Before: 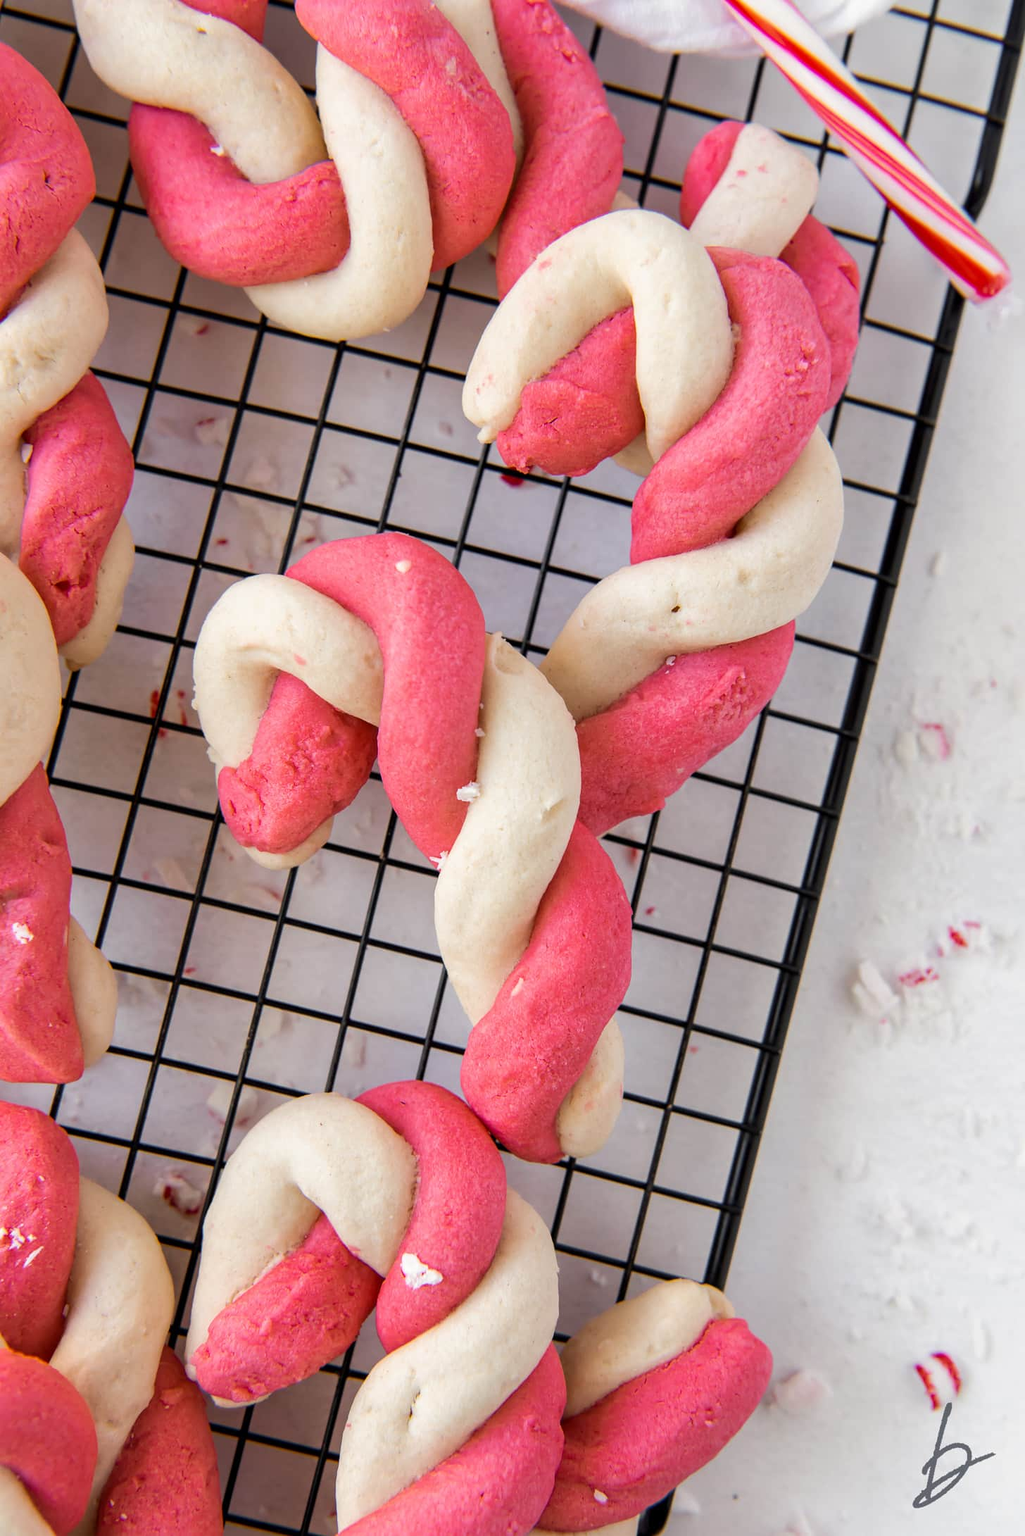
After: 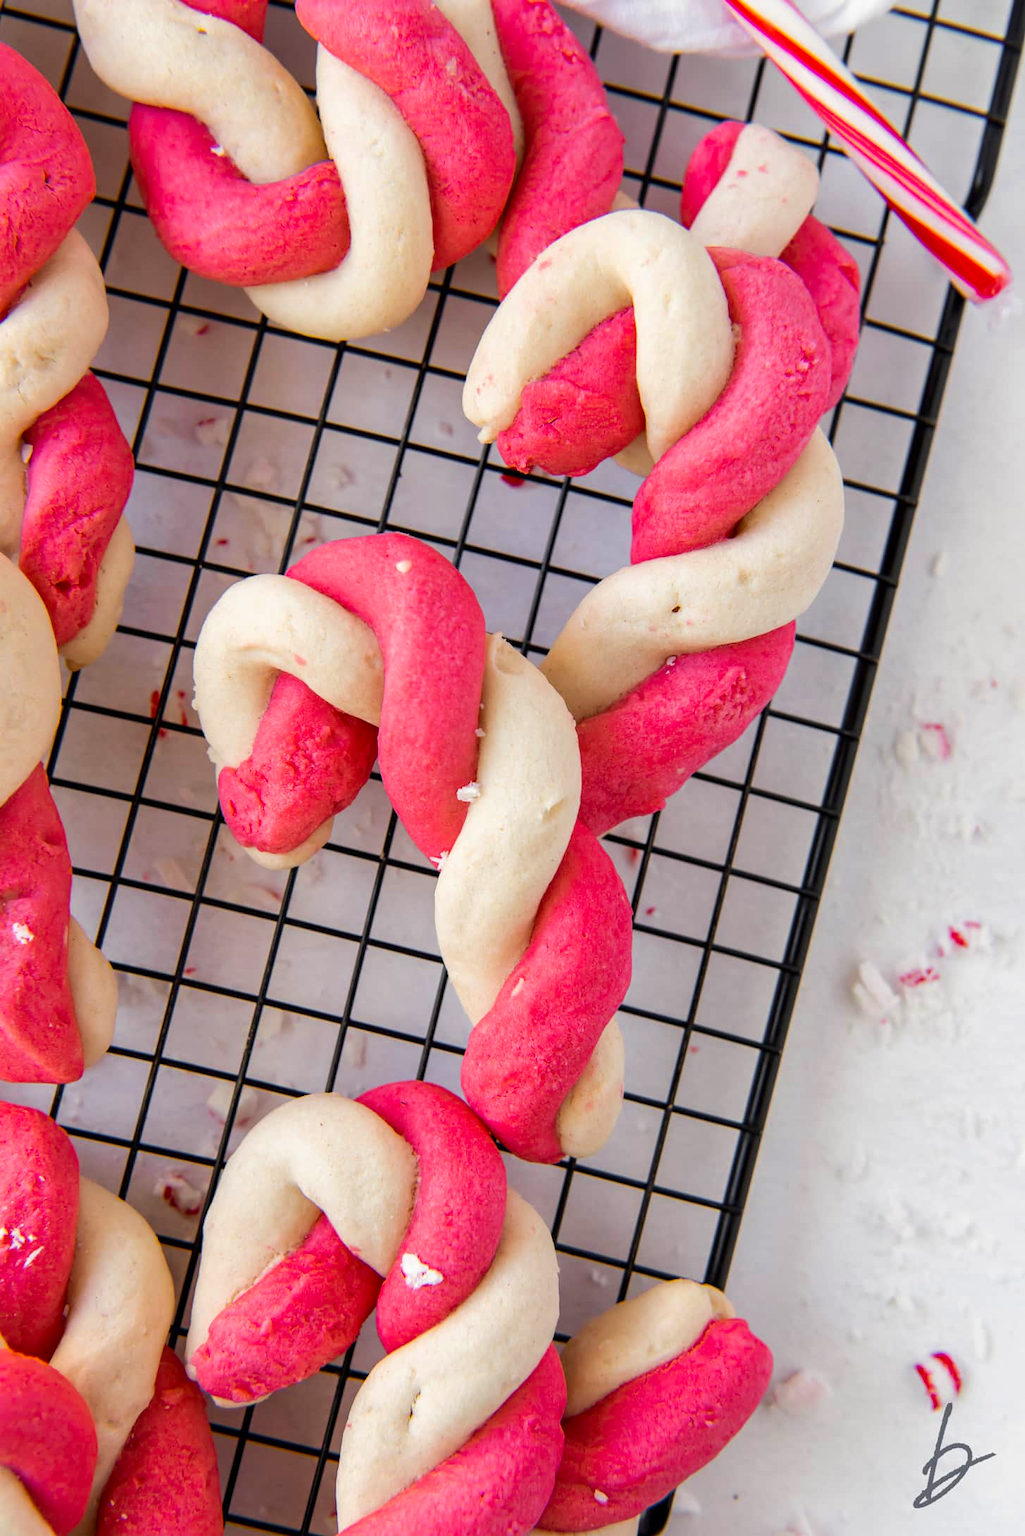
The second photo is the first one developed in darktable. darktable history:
color zones: curves: ch0 [(0, 0.613) (0.01, 0.613) (0.245, 0.448) (0.498, 0.529) (0.642, 0.665) (0.879, 0.777) (0.99, 0.613)]; ch1 [(0, 0) (0.143, 0) (0.286, 0) (0.429, 0) (0.571, 0) (0.714, 0) (0.857, 0)], mix -121.96%
white balance: emerald 1
